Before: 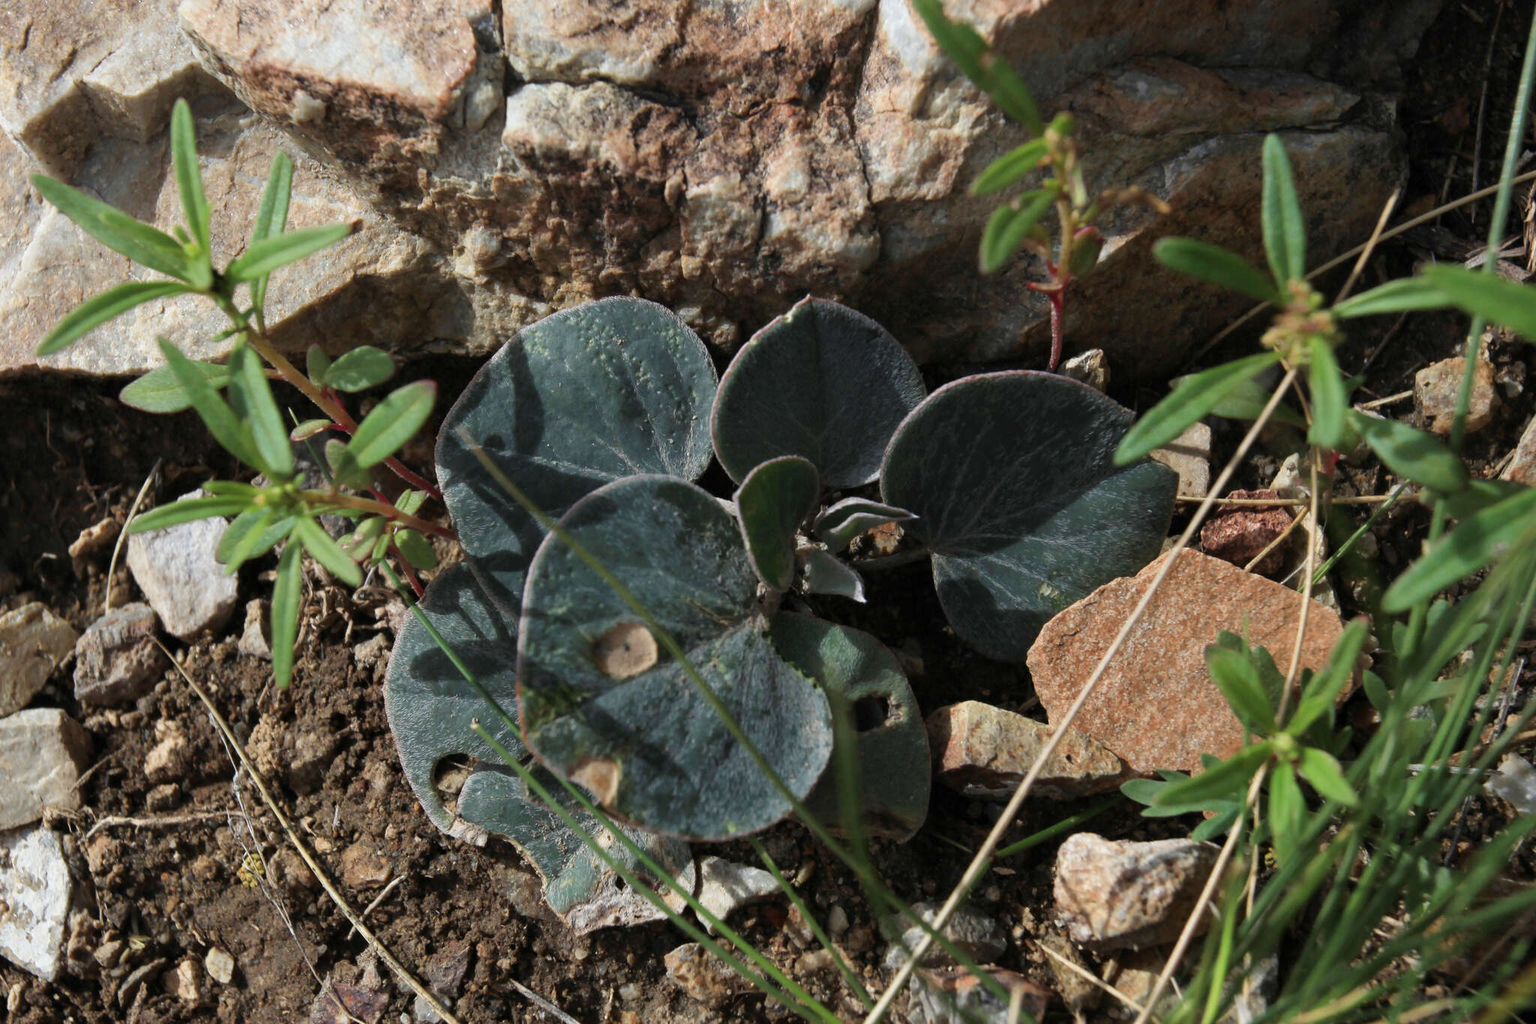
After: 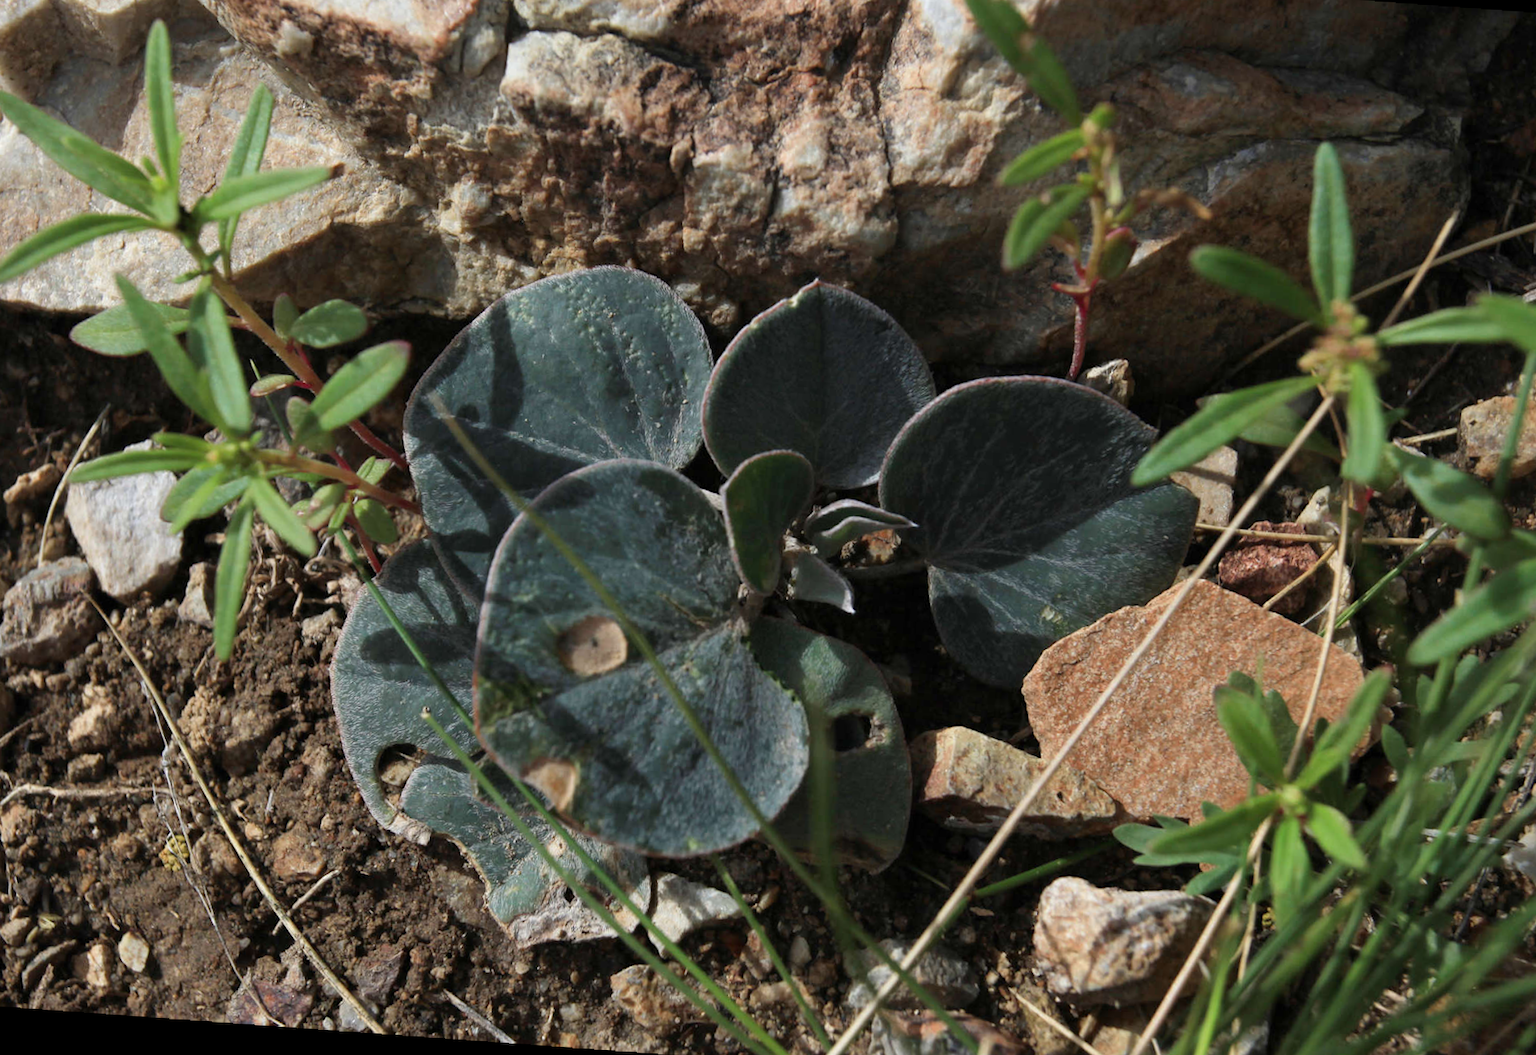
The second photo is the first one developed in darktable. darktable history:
crop and rotate: angle -1.96°, left 3.097%, top 4.154%, right 1.586%, bottom 0.529%
rotate and perspective: rotation 2.17°, automatic cropping off
